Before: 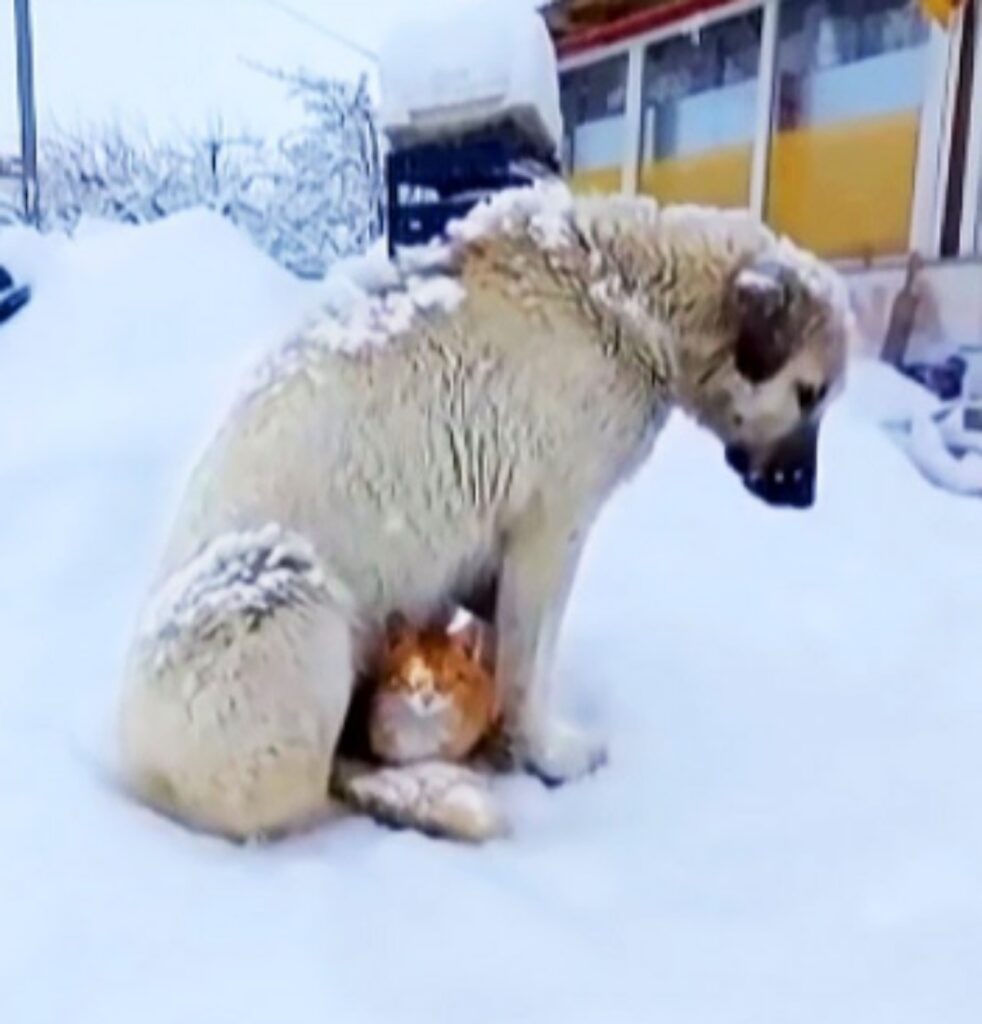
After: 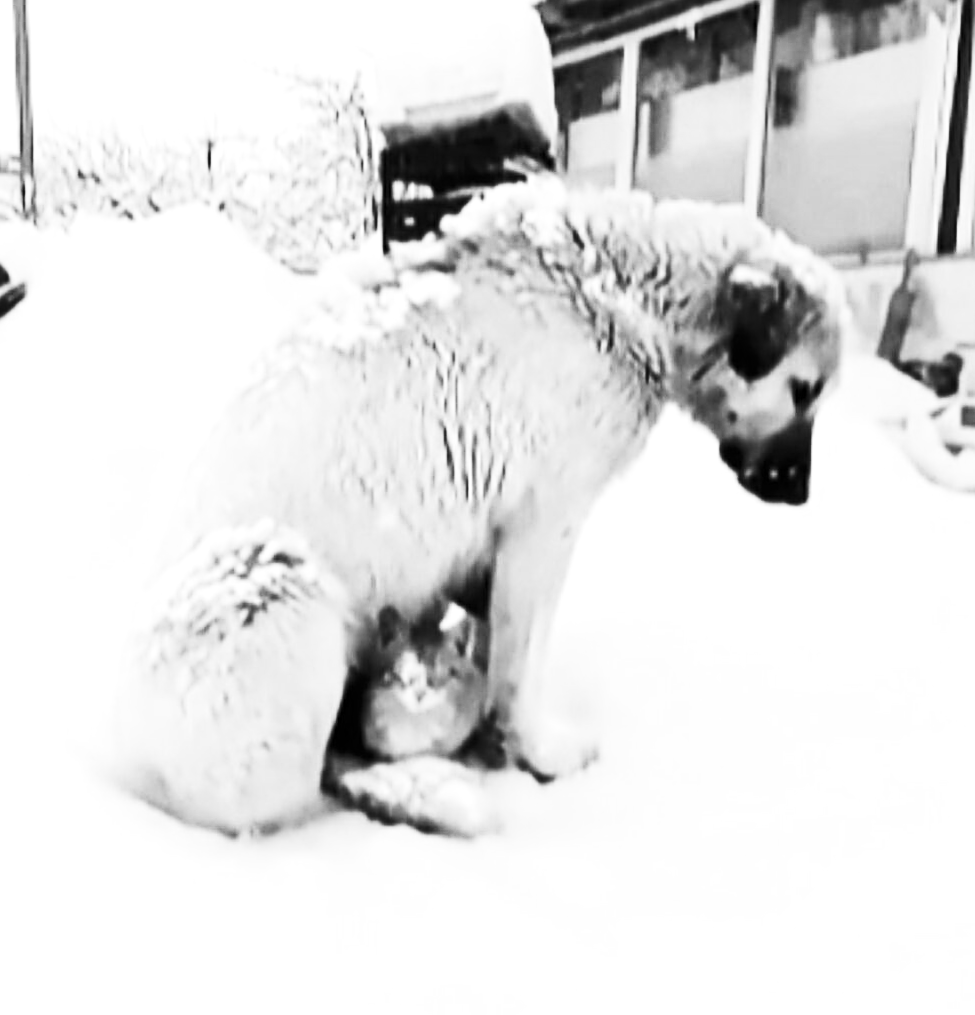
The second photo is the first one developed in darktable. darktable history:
sharpen: on, module defaults
rotate and perspective: rotation 0.192°, lens shift (horizontal) -0.015, crop left 0.005, crop right 0.996, crop top 0.006, crop bottom 0.99
exposure: exposure 0.4 EV, compensate highlight preservation false
monochrome: size 3.1
contrast brightness saturation: contrast 0.39, brightness 0.1
